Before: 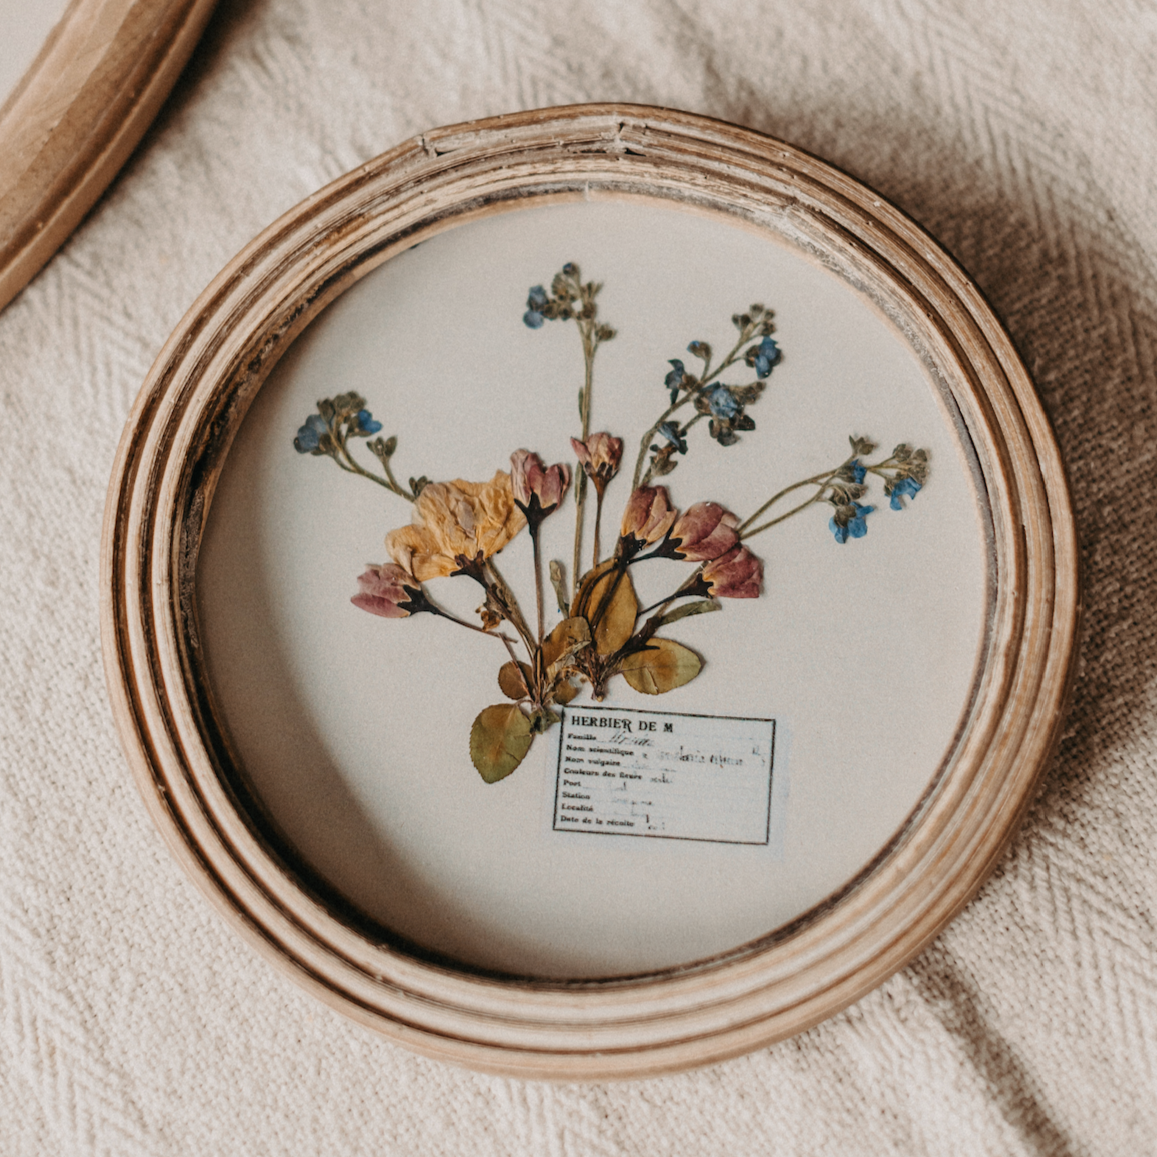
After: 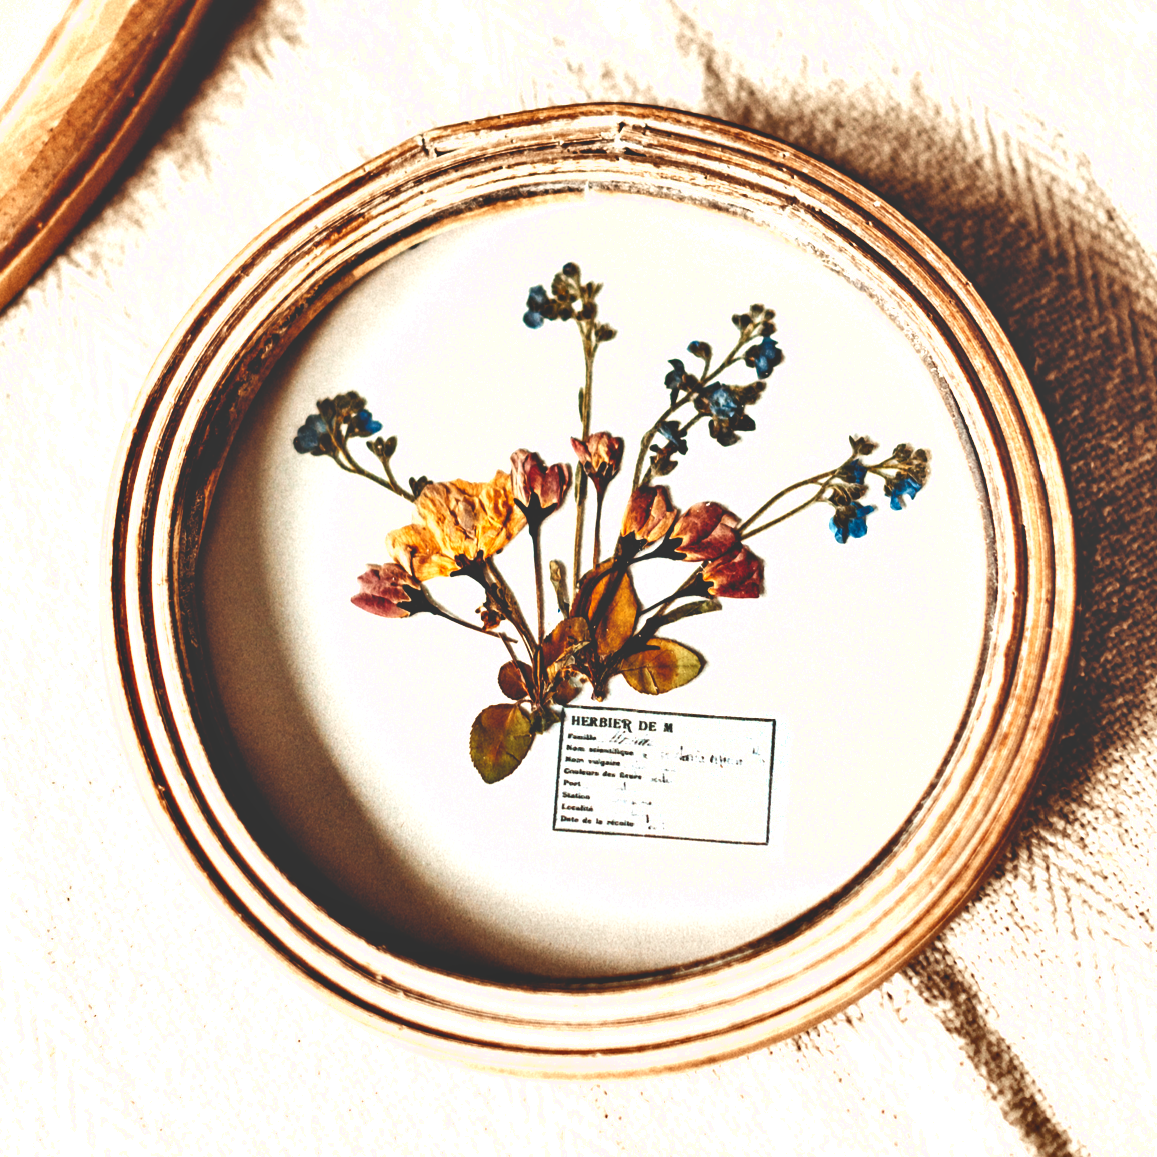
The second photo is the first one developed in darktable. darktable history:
shadows and highlights: shadows 29.28, highlights -28.86, low approximation 0.01, soften with gaussian
base curve: curves: ch0 [(0, 0.036) (0.083, 0.04) (0.804, 1)], exposure shift 0.01, preserve colors none
exposure: black level correction 0, exposure 1.025 EV, compensate highlight preservation false
